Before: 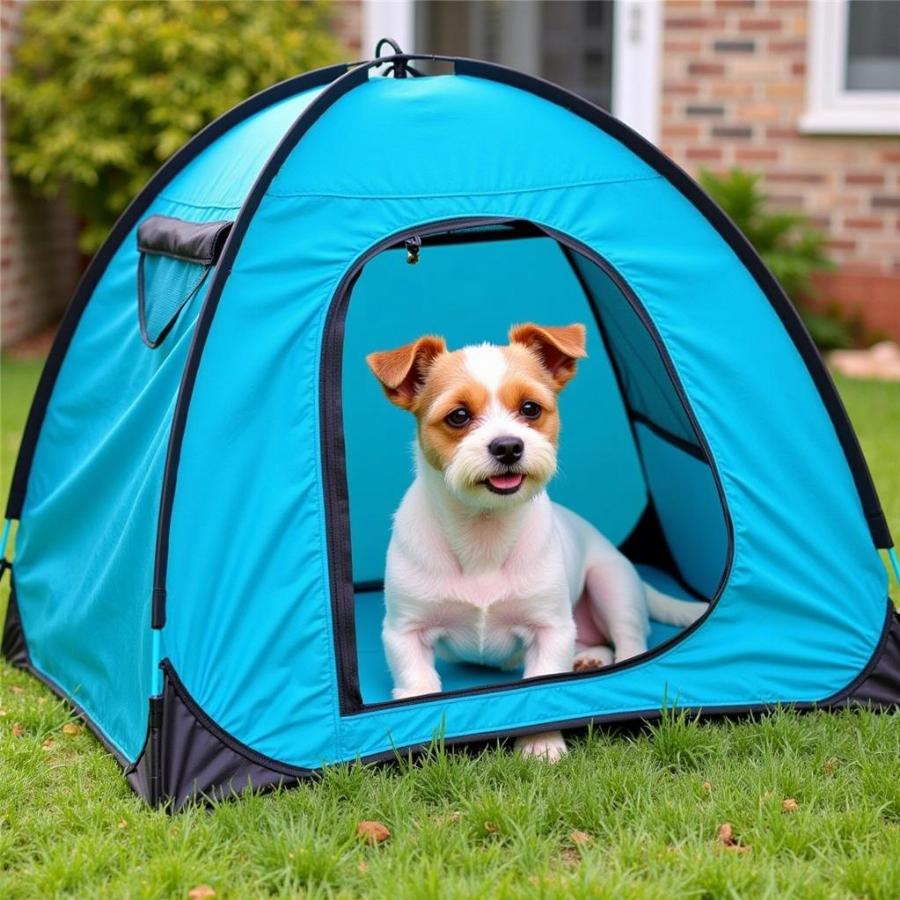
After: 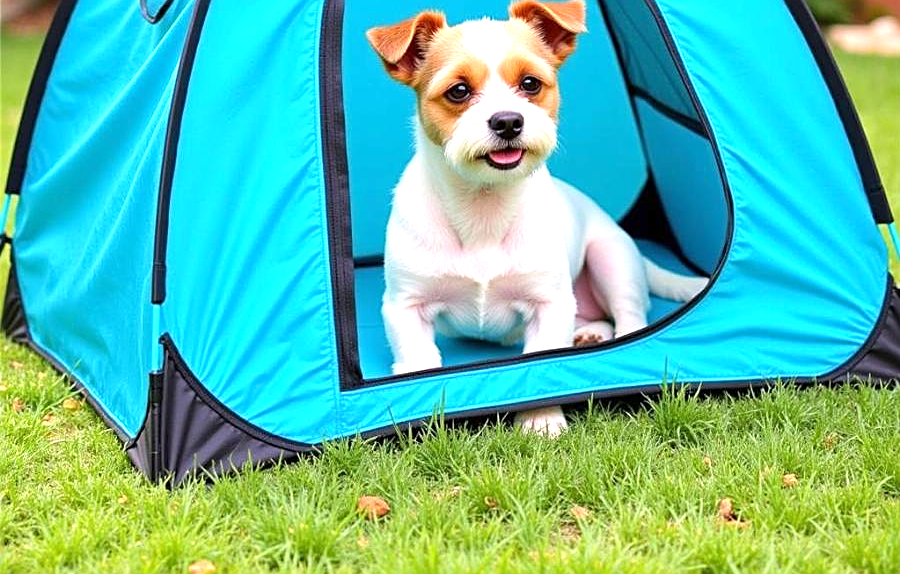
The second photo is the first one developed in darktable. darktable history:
exposure: exposure 0.775 EV, compensate highlight preservation false
sharpen: on, module defaults
crop and rotate: top 36.182%
